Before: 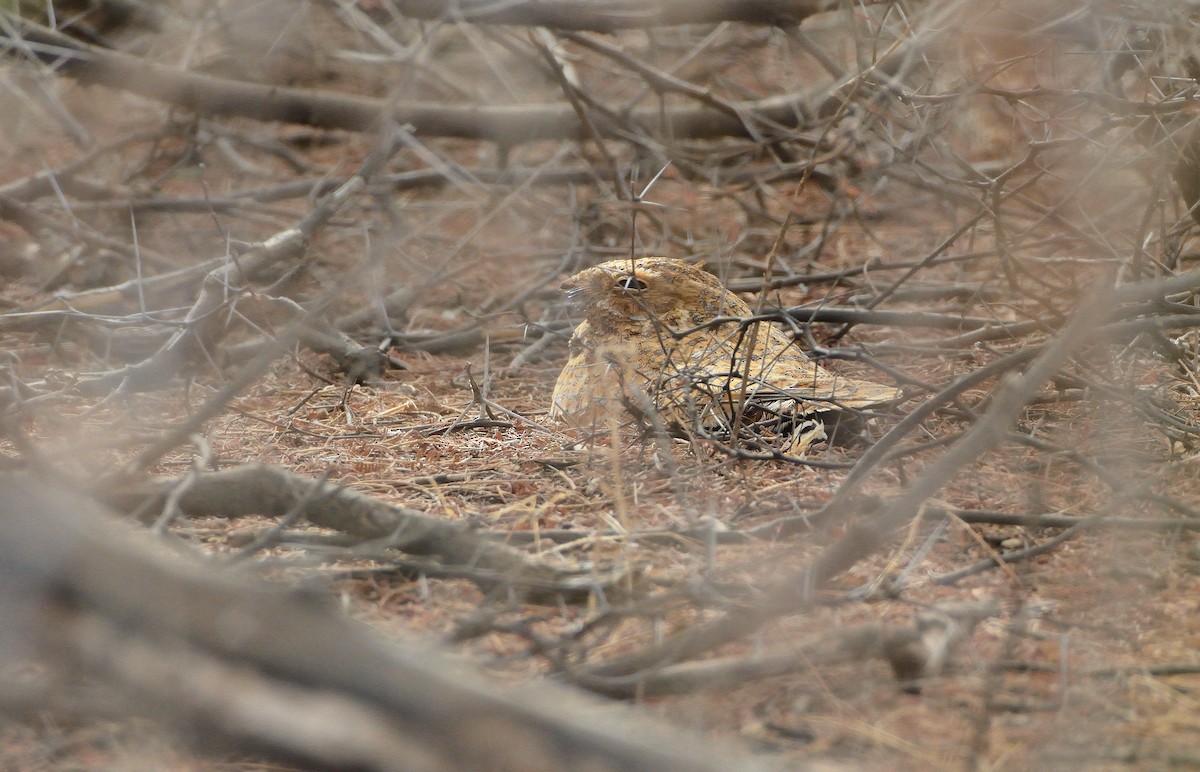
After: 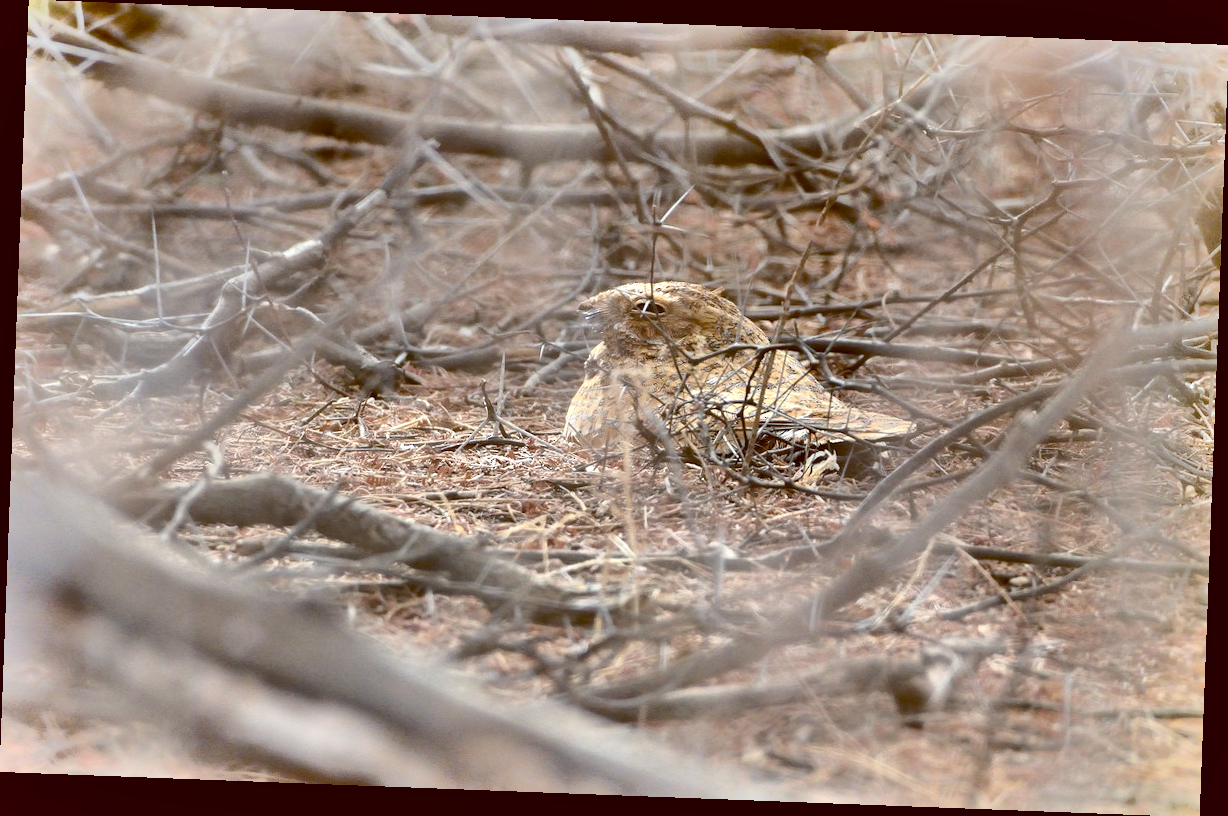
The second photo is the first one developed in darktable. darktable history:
color balance: lift [1, 1.015, 1.004, 0.985], gamma [1, 0.958, 0.971, 1.042], gain [1, 0.956, 0.977, 1.044]
shadows and highlights: radius 110.86, shadows 51.09, white point adjustment 9.16, highlights -4.17, highlights color adjustment 32.2%, soften with gaussian
local contrast: mode bilateral grid, contrast 20, coarseness 50, detail 150%, midtone range 0.2
rotate and perspective: rotation 2.17°, automatic cropping off
